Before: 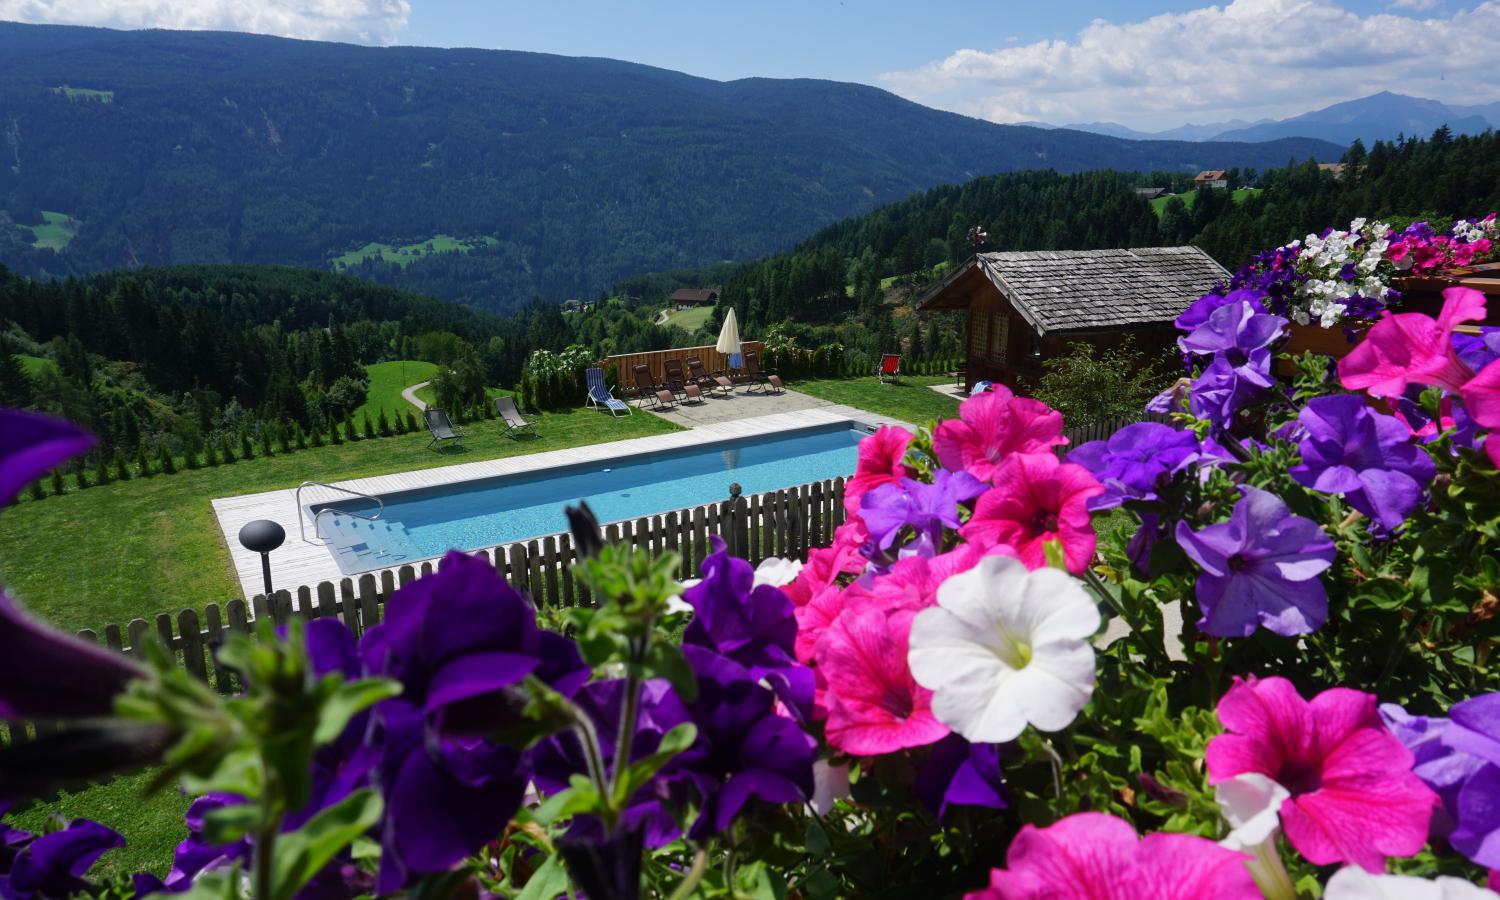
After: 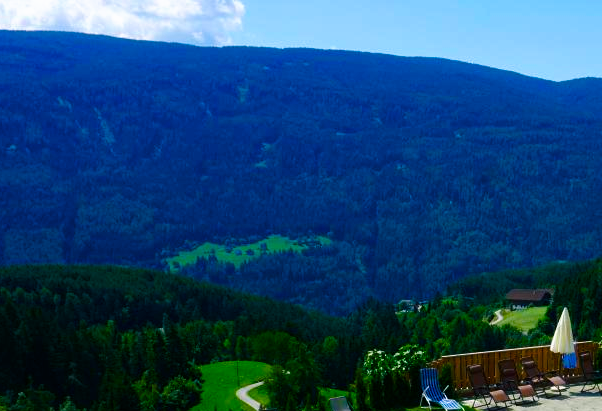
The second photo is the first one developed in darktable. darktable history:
color balance rgb: power › luminance -7.976%, power › chroma 1.102%, power › hue 216.08°, perceptual saturation grading › global saturation 20%, perceptual saturation grading › highlights -25.496%, perceptual saturation grading › shadows 50.056%, global vibrance 50.02%
crop and rotate: left 11.106%, top 0.079%, right 48.748%, bottom 54.237%
tone curve: curves: ch0 [(0, 0) (0.003, 0.002) (0.011, 0.009) (0.025, 0.02) (0.044, 0.036) (0.069, 0.057) (0.1, 0.081) (0.136, 0.115) (0.177, 0.153) (0.224, 0.202) (0.277, 0.264) (0.335, 0.333) (0.399, 0.409) (0.468, 0.491) (0.543, 0.58) (0.623, 0.675) (0.709, 0.777) (0.801, 0.88) (0.898, 0.98) (1, 1)], preserve colors none
